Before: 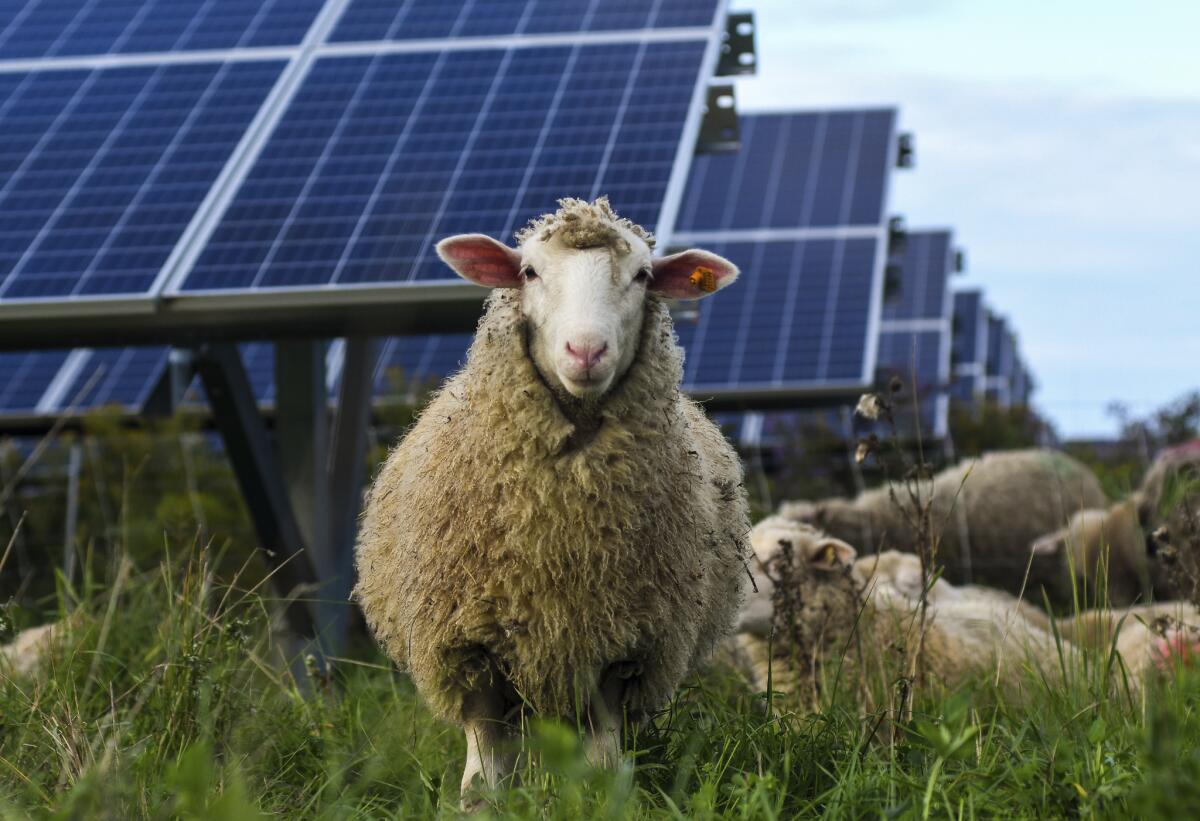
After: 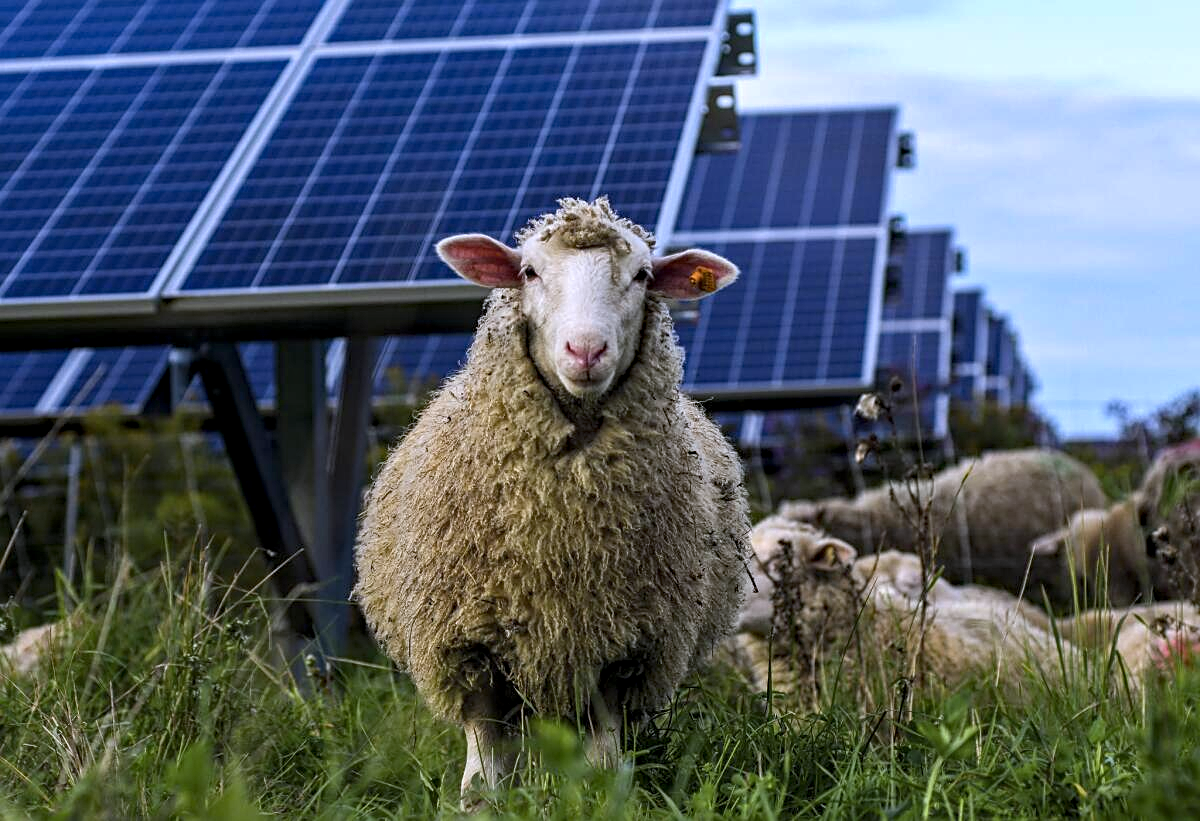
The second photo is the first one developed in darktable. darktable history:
color calibration: x 0.355, y 0.367, temperature 4700.38 K
white balance: red 1.004, blue 1.096
sharpen: on, module defaults
color zones: curves: ch0 [(0, 0.5) (0.143, 0.5) (0.286, 0.5) (0.429, 0.5) (0.571, 0.5) (0.714, 0.476) (0.857, 0.5) (1, 0.5)]; ch2 [(0, 0.5) (0.143, 0.5) (0.286, 0.5) (0.429, 0.5) (0.571, 0.5) (0.714, 0.487) (0.857, 0.5) (1, 0.5)]
local contrast: detail 130%
haze removal: strength 0.29, distance 0.25, compatibility mode true, adaptive false
